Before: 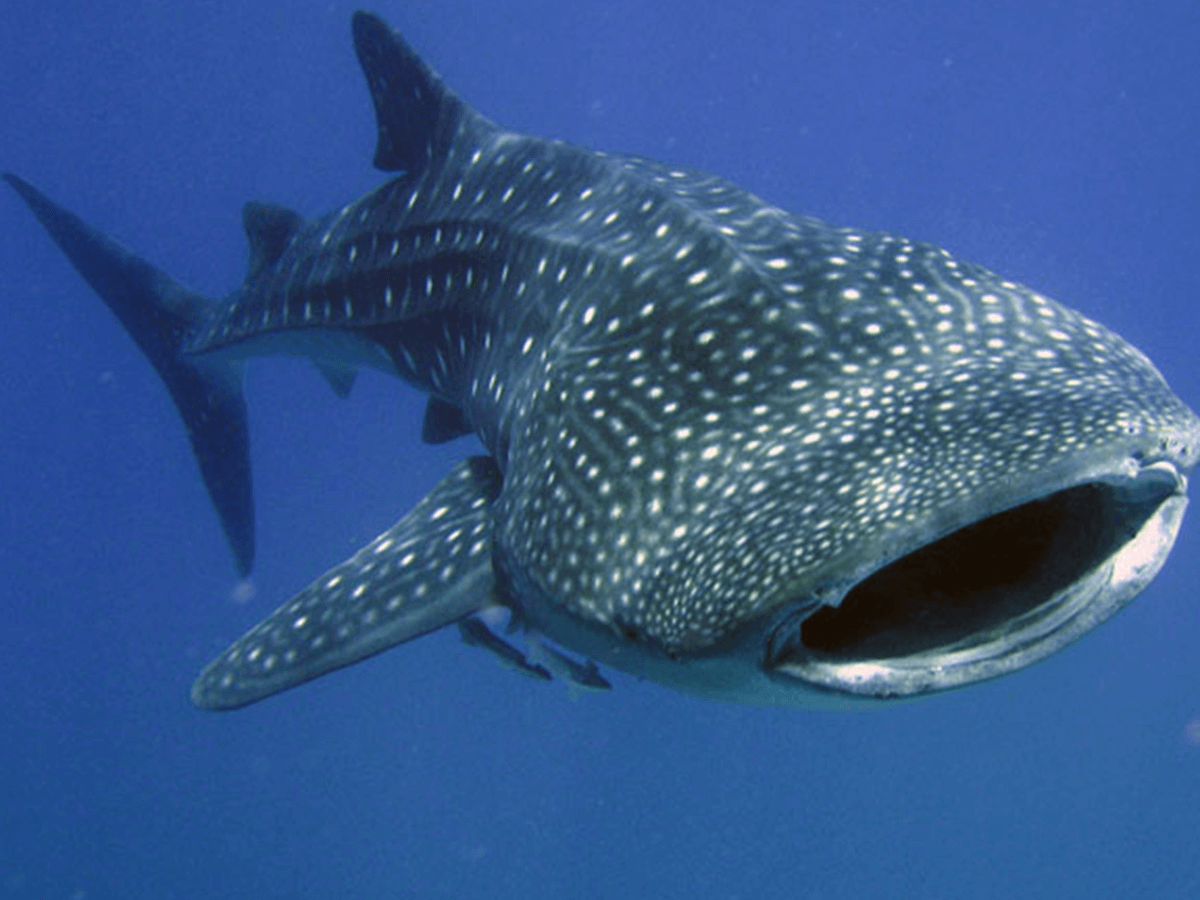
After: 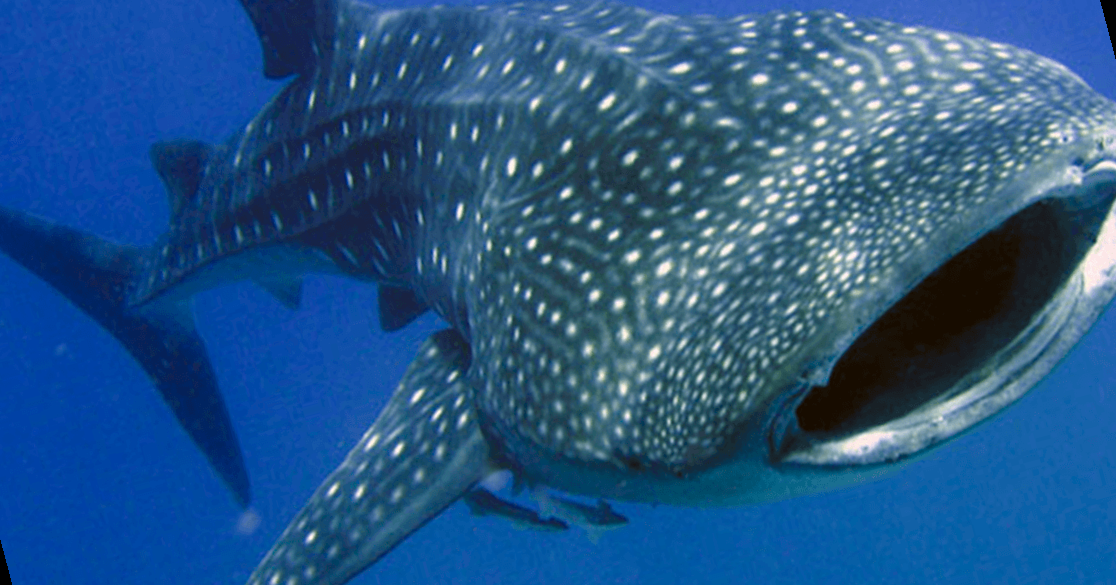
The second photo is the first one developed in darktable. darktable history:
color balance rgb: perceptual saturation grading › global saturation 20%, perceptual saturation grading › highlights -25%, perceptual saturation grading › shadows 25%
rotate and perspective: rotation -14.8°, crop left 0.1, crop right 0.903, crop top 0.25, crop bottom 0.748
